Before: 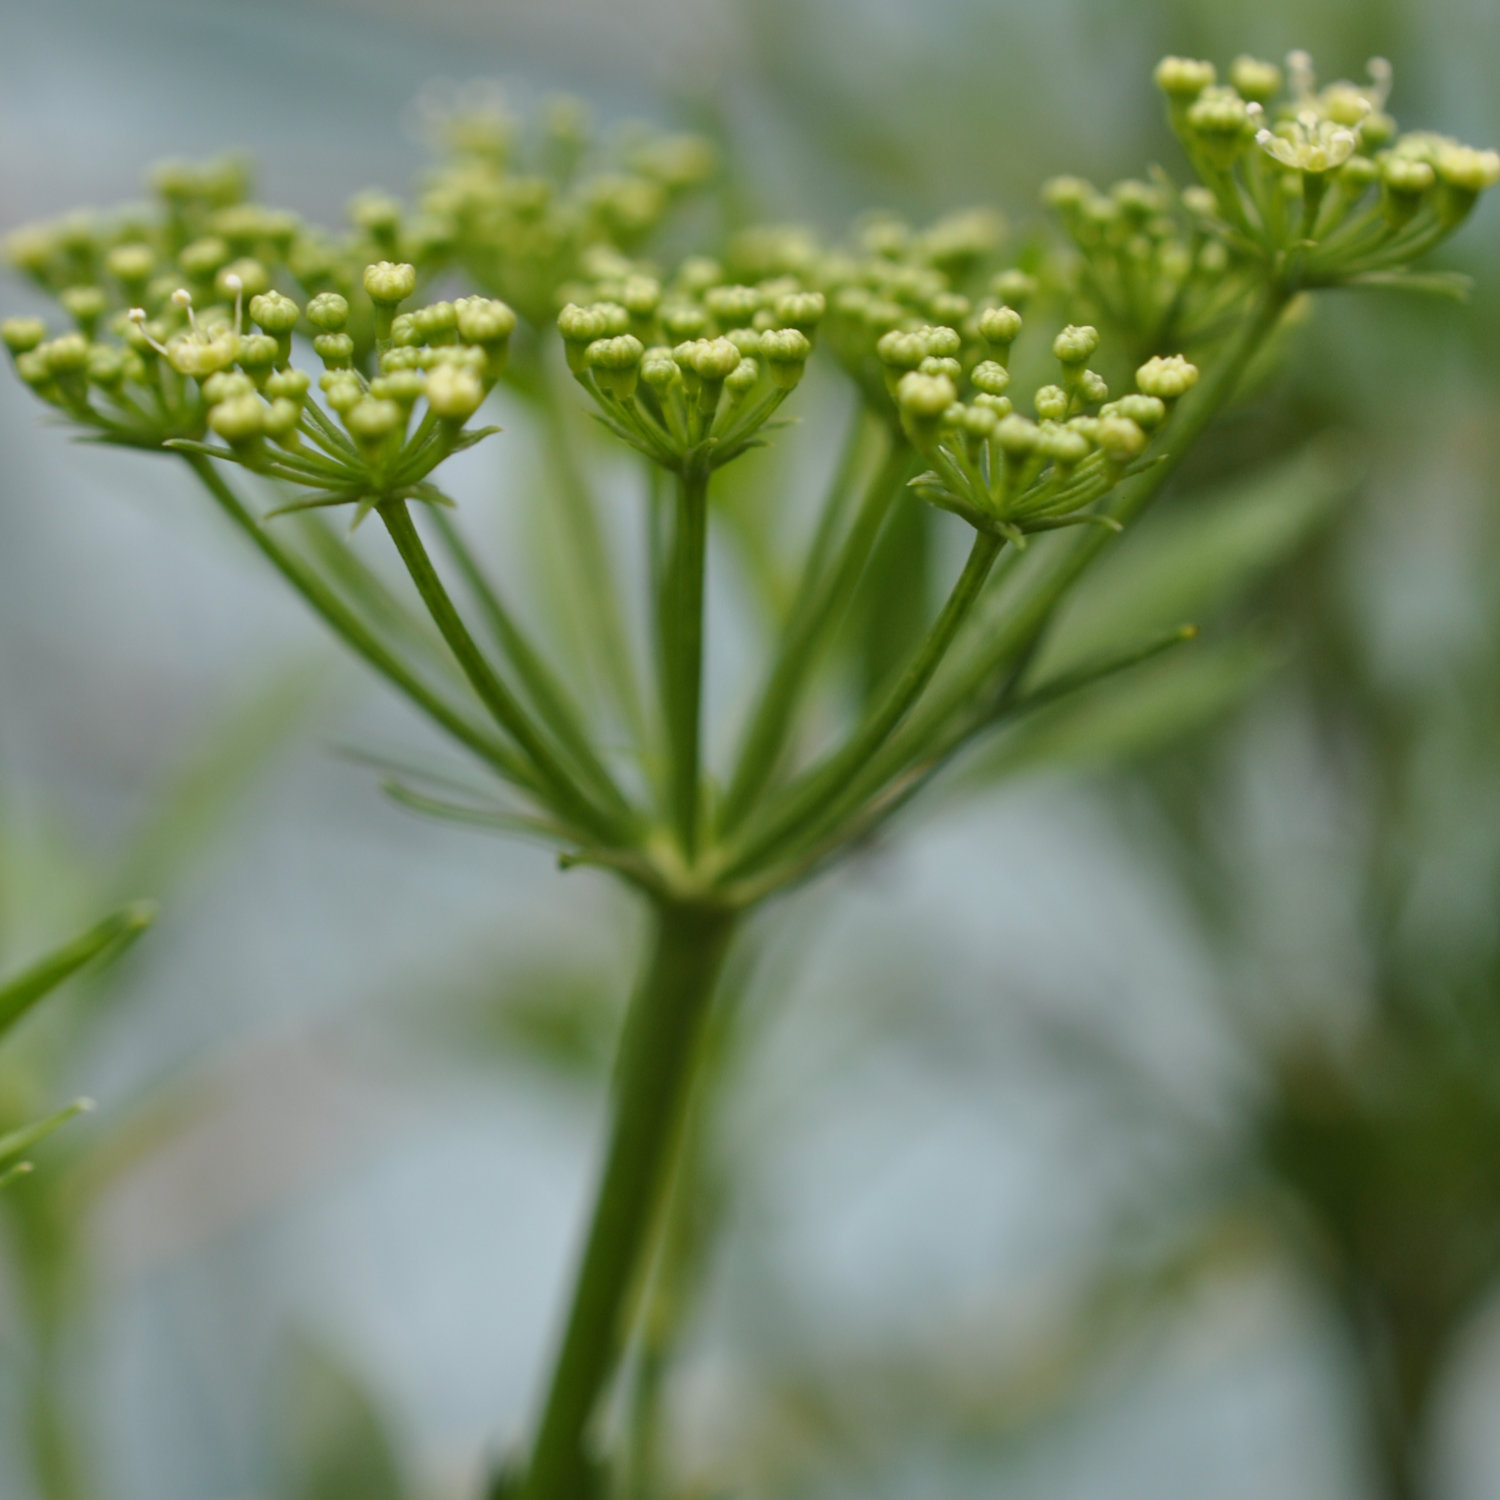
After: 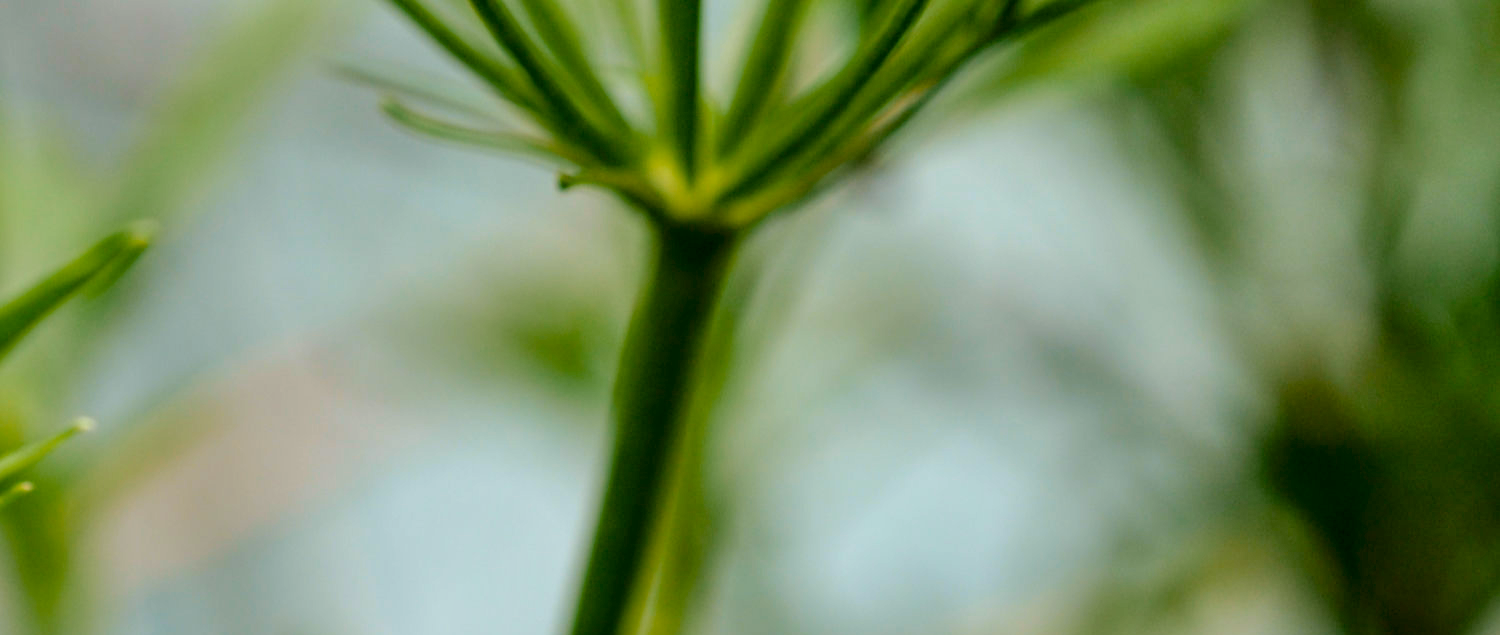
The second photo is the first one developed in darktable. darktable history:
local contrast: detail 130%
crop: top 45.397%, bottom 12.216%
color balance rgb: highlights gain › chroma 1.344%, highlights gain › hue 55.15°, global offset › luminance -0.891%, perceptual saturation grading › global saturation 25.122%, global vibrance 15.44%
tone curve: curves: ch0 [(0, 0.021) (0.049, 0.044) (0.152, 0.14) (0.328, 0.377) (0.473, 0.543) (0.663, 0.734) (0.84, 0.899) (1, 0.969)]; ch1 [(0, 0) (0.302, 0.331) (0.427, 0.433) (0.472, 0.47) (0.502, 0.503) (0.527, 0.524) (0.564, 0.591) (0.602, 0.632) (0.677, 0.701) (0.859, 0.885) (1, 1)]; ch2 [(0, 0) (0.33, 0.301) (0.447, 0.44) (0.487, 0.496) (0.502, 0.516) (0.535, 0.563) (0.565, 0.6) (0.618, 0.629) (1, 1)], color space Lab, independent channels, preserve colors none
